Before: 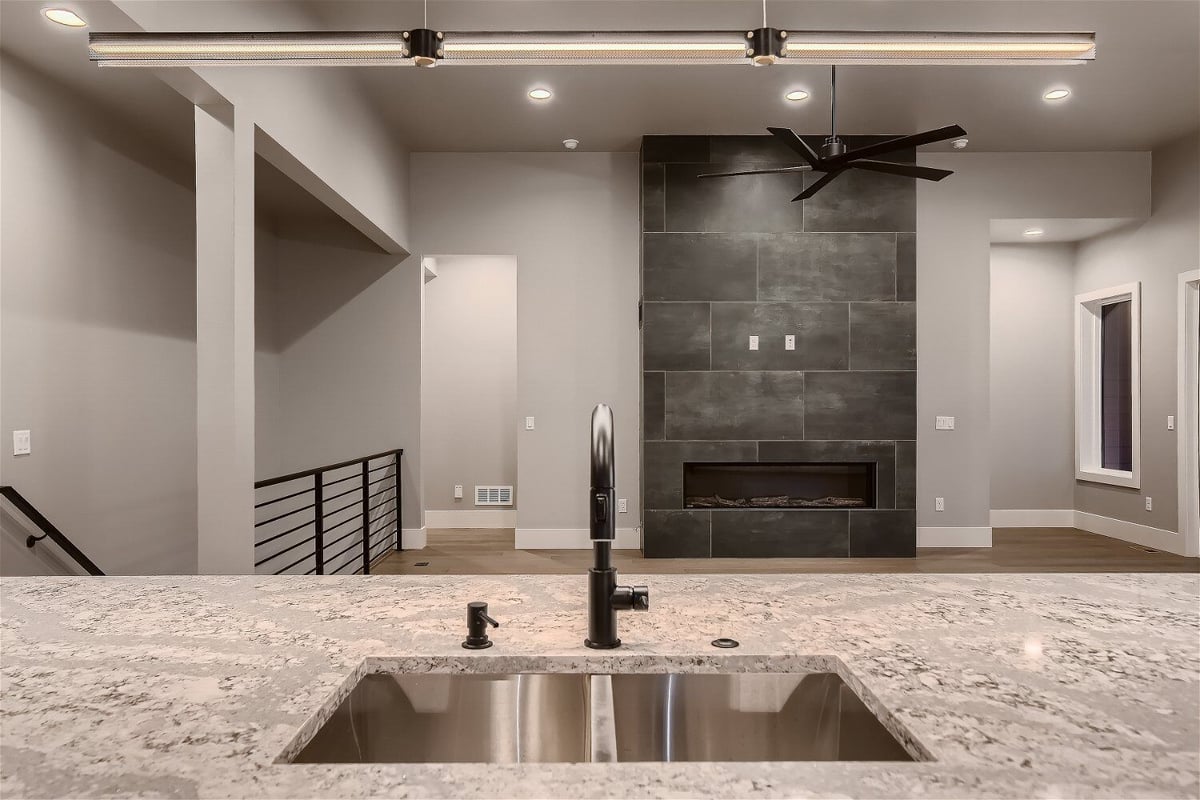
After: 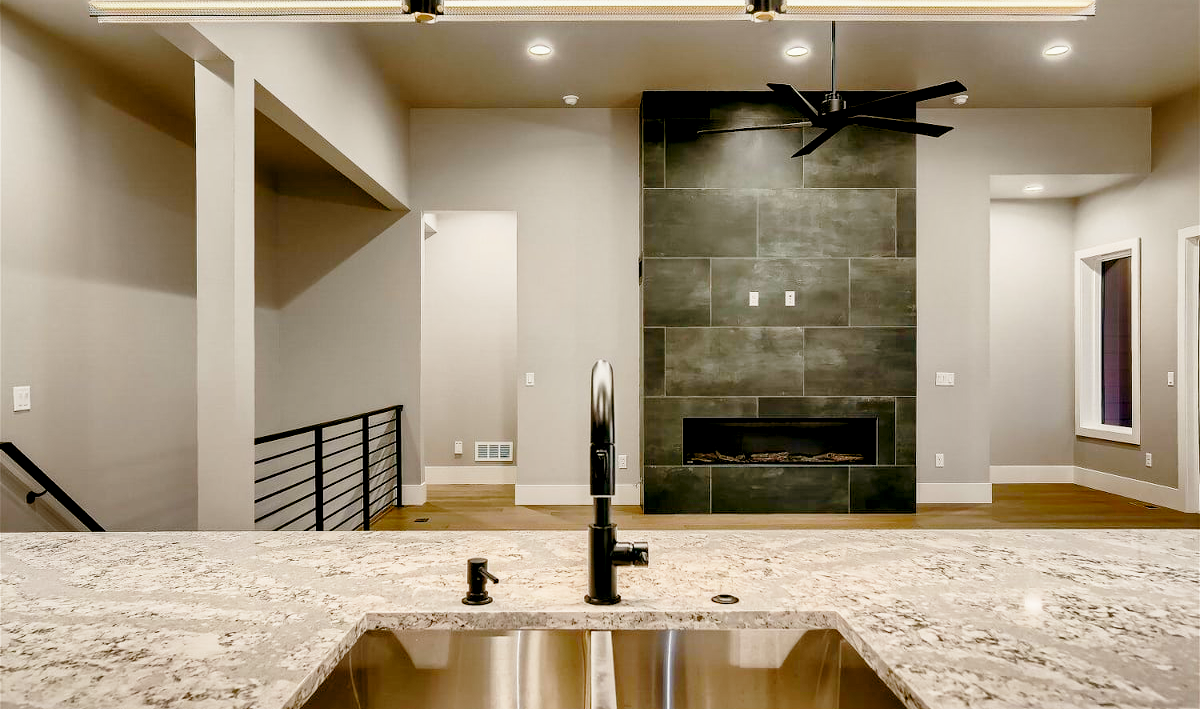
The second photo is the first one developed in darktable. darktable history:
exposure: black level correction 0.01, exposure 0.122 EV, compensate exposure bias true, compensate highlight preservation false
base curve: curves: ch0 [(0, 0) (0.028, 0.03) (0.121, 0.232) (0.46, 0.748) (0.859, 0.968) (1, 1)], preserve colors none
contrast brightness saturation: saturation -0.06
tone equalizer: -8 EV 0.268 EV, -7 EV 0.431 EV, -6 EV 0.407 EV, -5 EV 0.215 EV, -3 EV -0.274 EV, -2 EV -0.404 EV, -1 EV -0.44 EV, +0 EV -0.257 EV, edges refinement/feathering 500, mask exposure compensation -1.57 EV, preserve details no
local contrast: highlights 100%, shadows 102%, detail 119%, midtone range 0.2
color balance rgb: shadows lift › luminance -19.587%, highlights gain › luminance 6.101%, highlights gain › chroma 1.293%, highlights gain › hue 92.72°, global offset › luminance -0.33%, global offset › chroma 0.107%, global offset › hue 164.34°, linear chroma grading › global chroma 19.884%, perceptual saturation grading › global saturation 20%, perceptual saturation grading › highlights -14.253%, perceptual saturation grading › shadows 49.797%, global vibrance -23.675%
crop and rotate: top 5.532%, bottom 5.732%
shadows and highlights: shadows 43.62, white point adjustment -1.31, soften with gaussian
